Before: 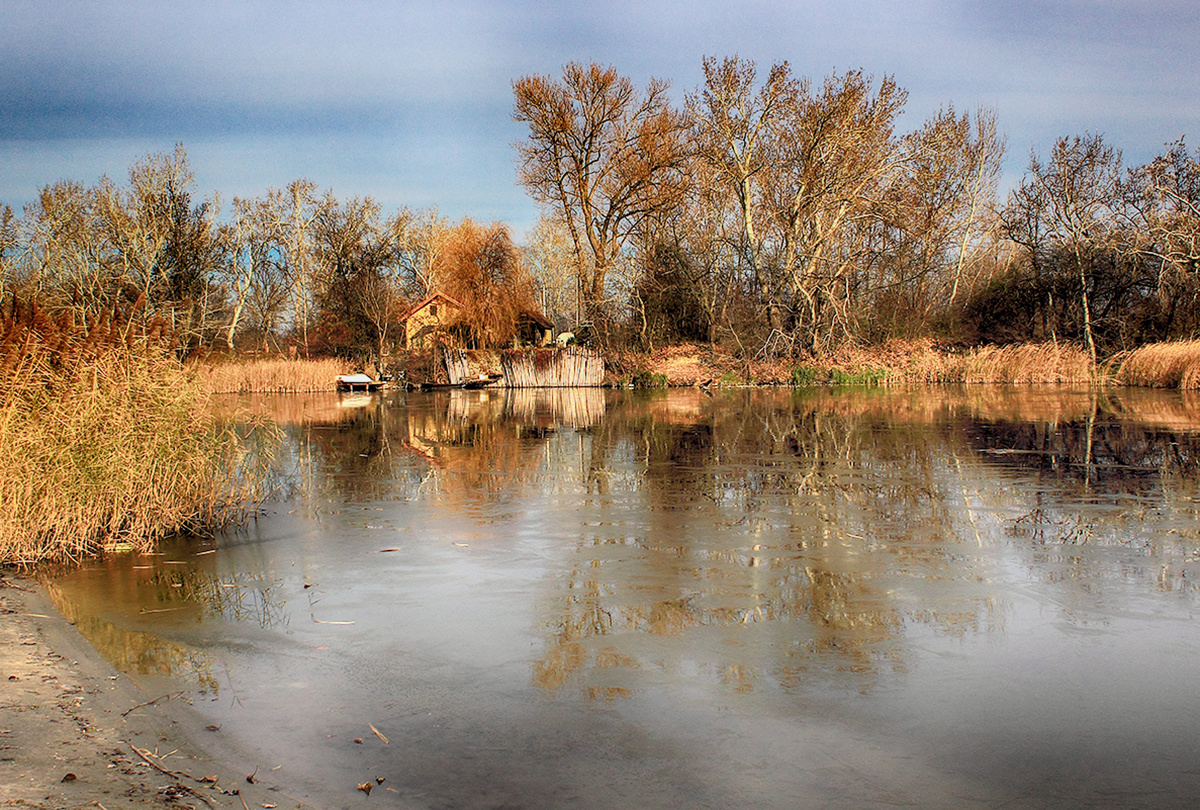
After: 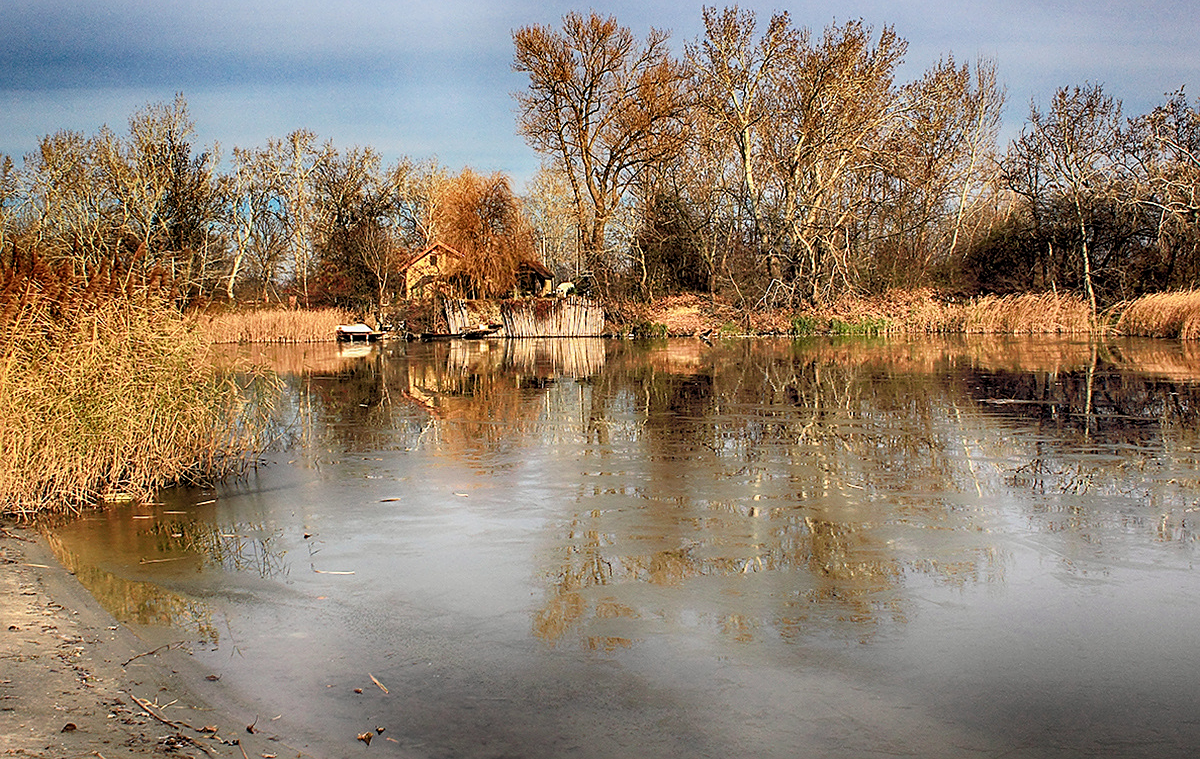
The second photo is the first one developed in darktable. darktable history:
sharpen: on, module defaults
crop and rotate: top 6.25%
